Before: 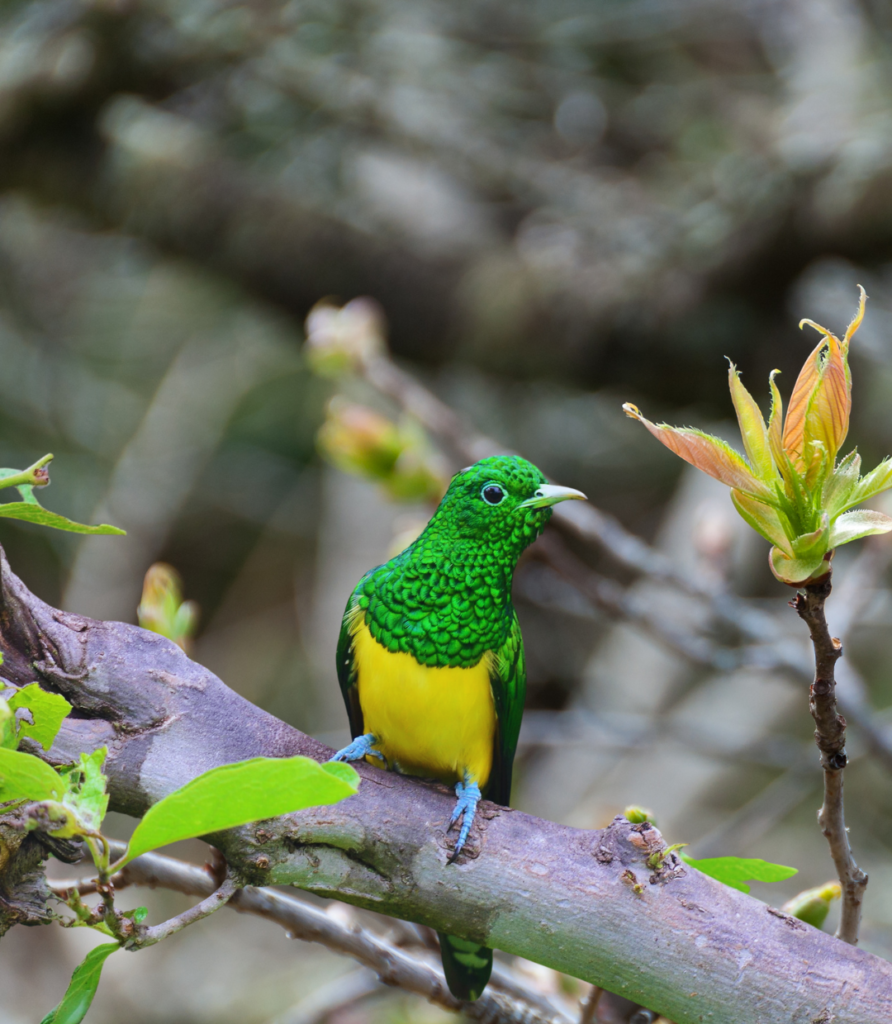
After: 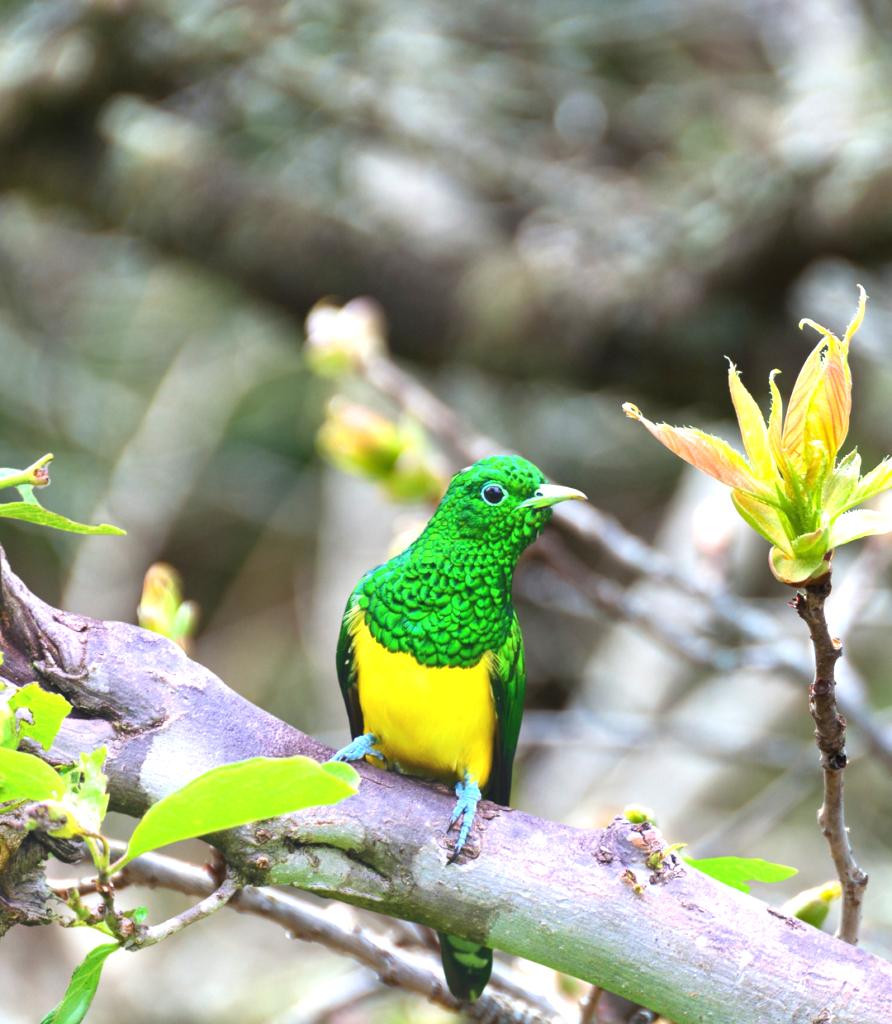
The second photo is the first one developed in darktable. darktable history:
exposure: black level correction 0, exposure 1.1 EV, compensate highlight preservation false
white balance: red 1, blue 1
